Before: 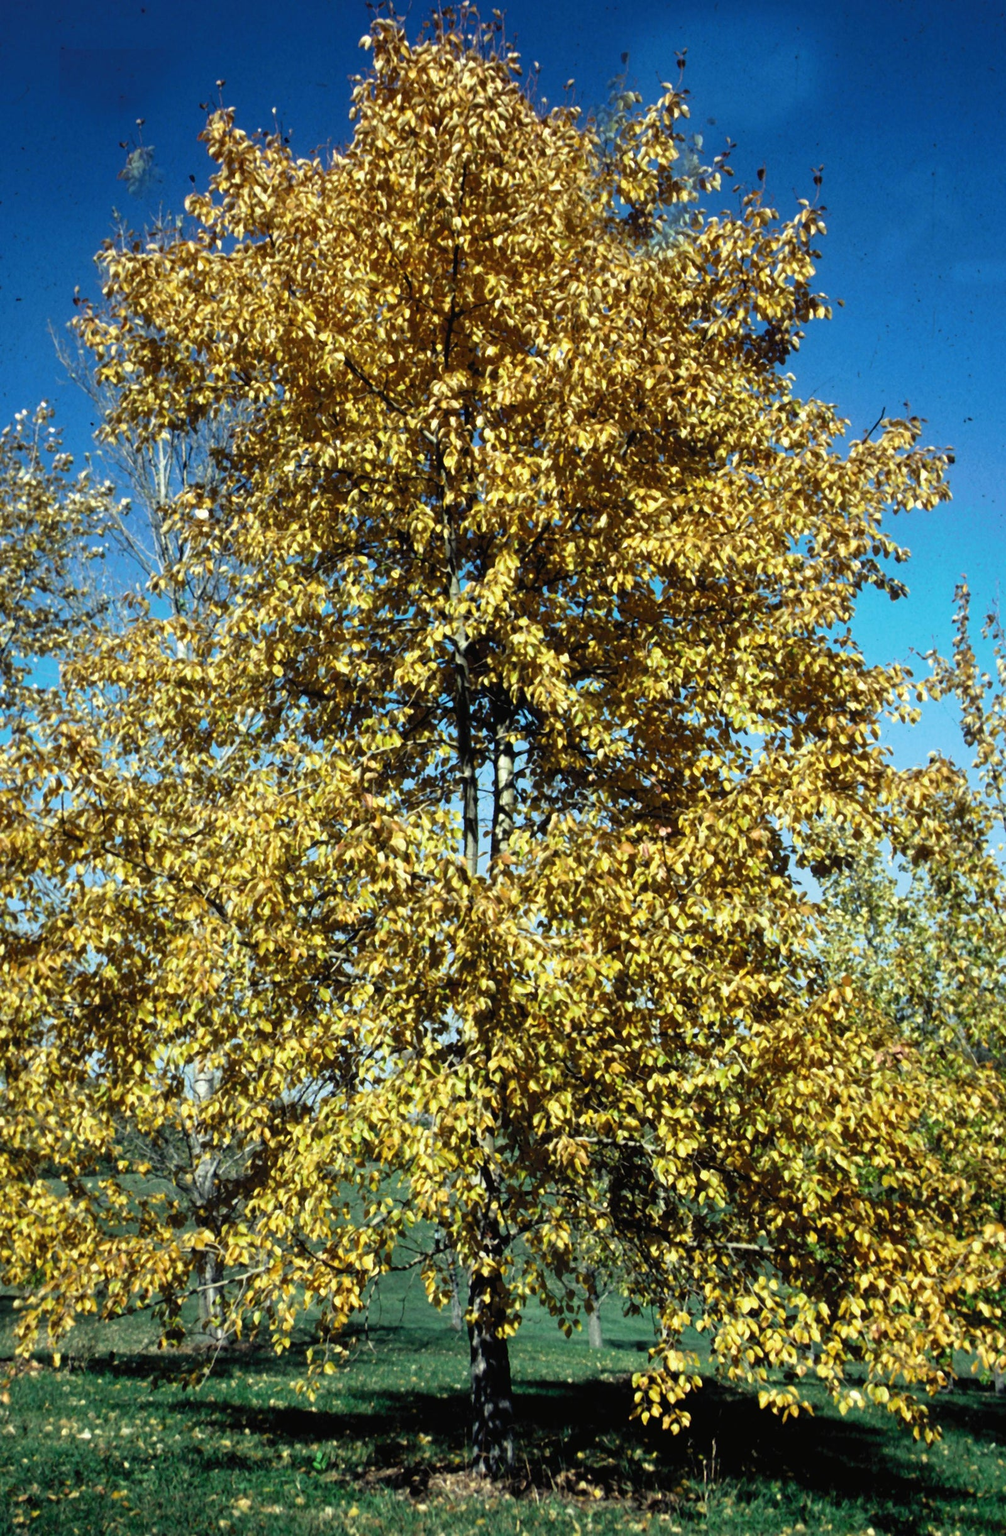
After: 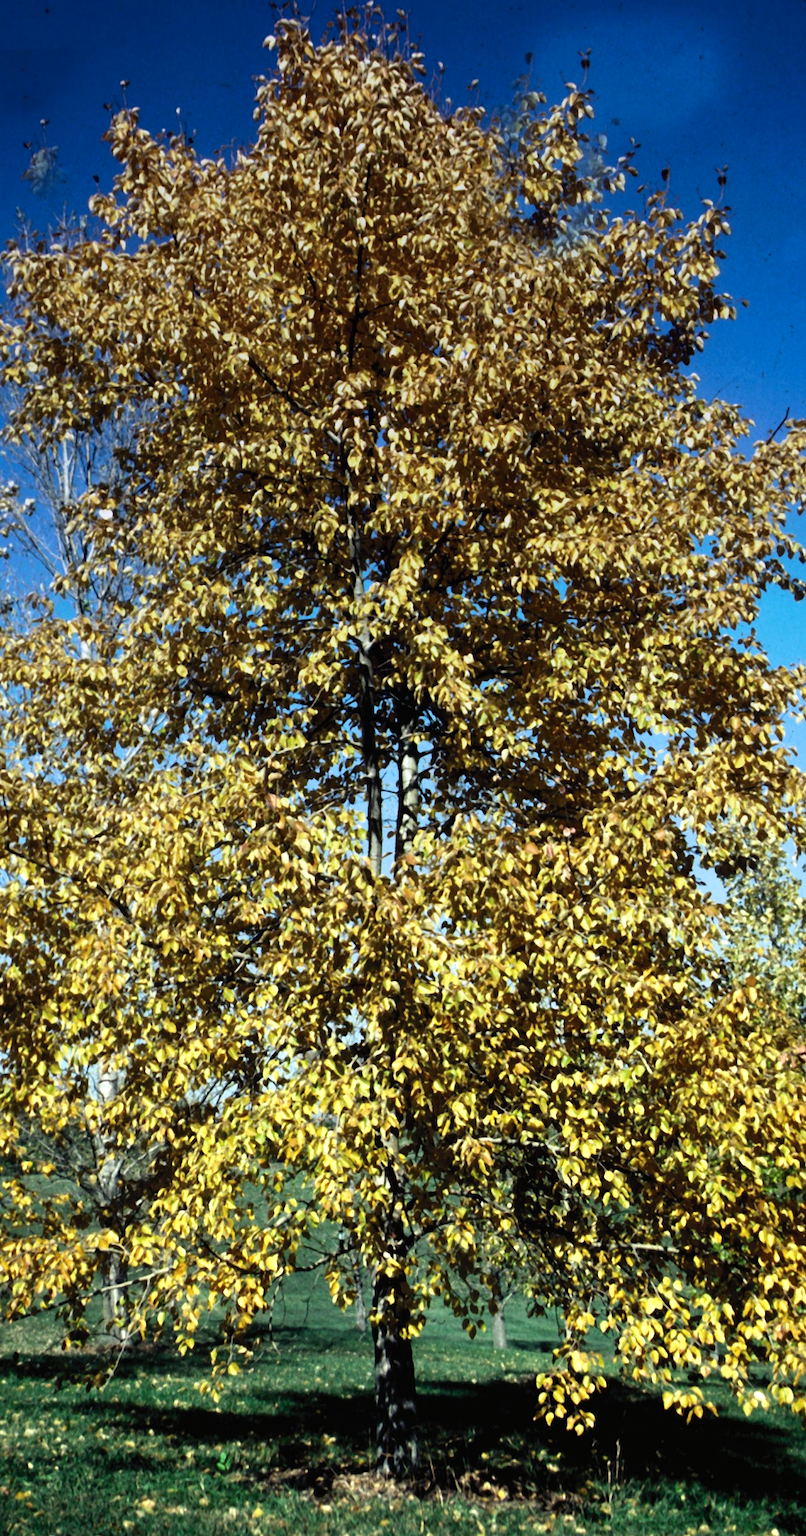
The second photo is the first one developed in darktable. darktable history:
crop and rotate: left 9.597%, right 10.195%
tone equalizer: -8 EV -0.417 EV, -7 EV -0.389 EV, -6 EV -0.333 EV, -5 EV -0.222 EV, -3 EV 0.222 EV, -2 EV 0.333 EV, -1 EV 0.389 EV, +0 EV 0.417 EV, edges refinement/feathering 500, mask exposure compensation -1.57 EV, preserve details no
graduated density: hue 238.83°, saturation 50%
